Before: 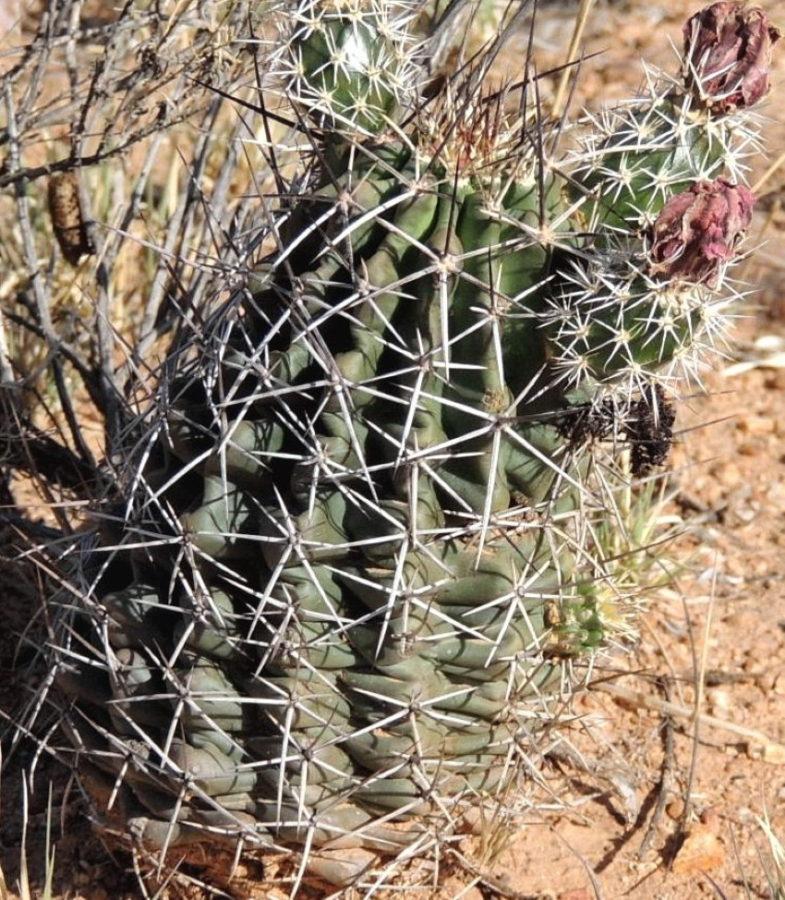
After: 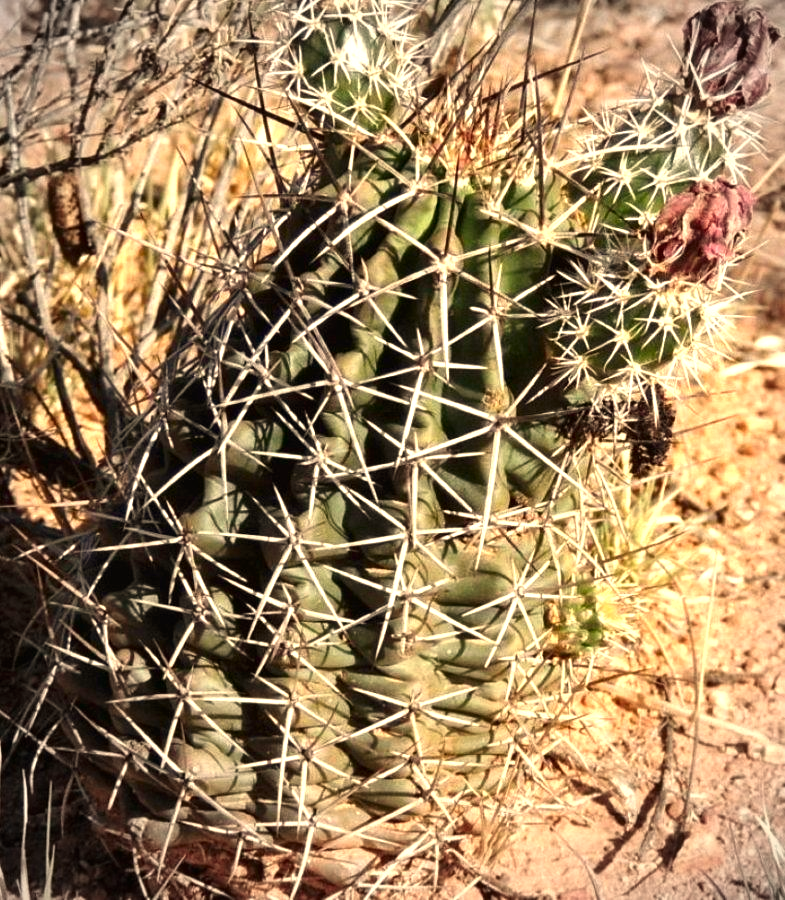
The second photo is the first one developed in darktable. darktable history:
white balance: red 1.123, blue 0.83
vignetting: fall-off start 74.49%, fall-off radius 65.9%, brightness -0.628, saturation -0.68
exposure: black level correction 0, exposure 0.6 EV, compensate highlight preservation false
contrast brightness saturation: contrast 0.07, brightness -0.13, saturation 0.06
